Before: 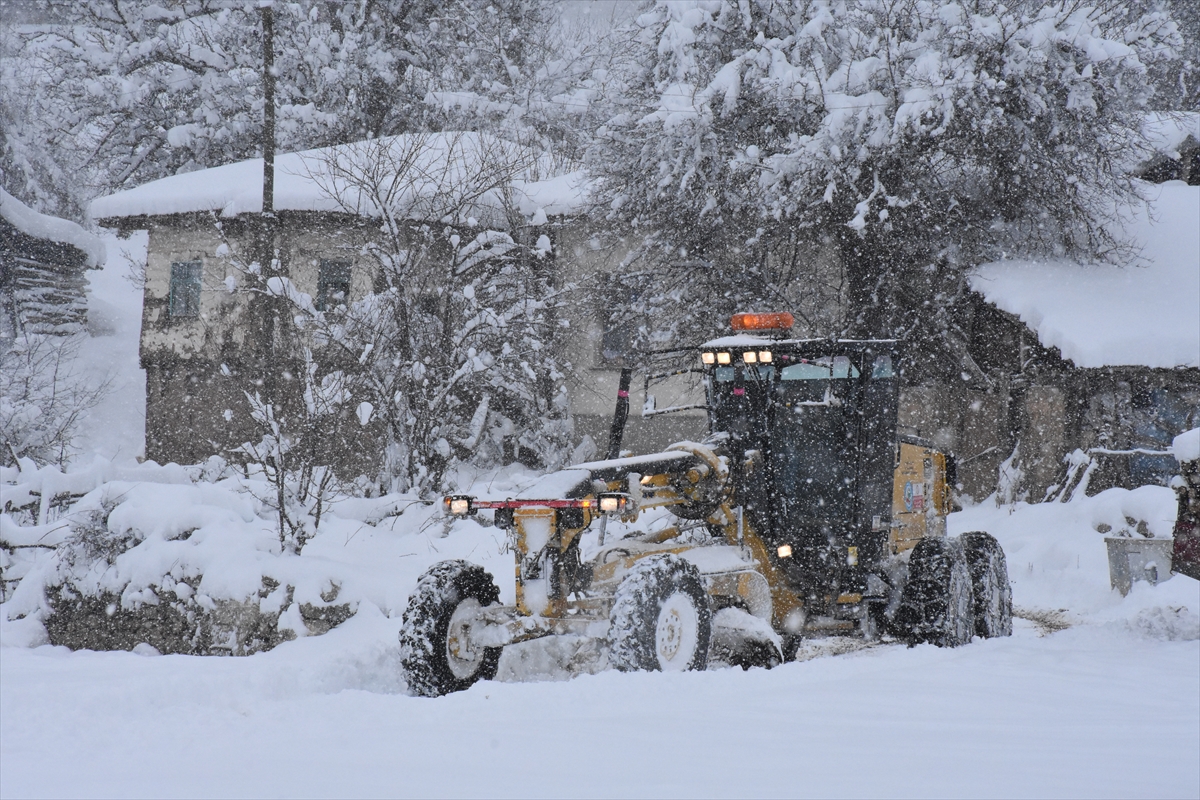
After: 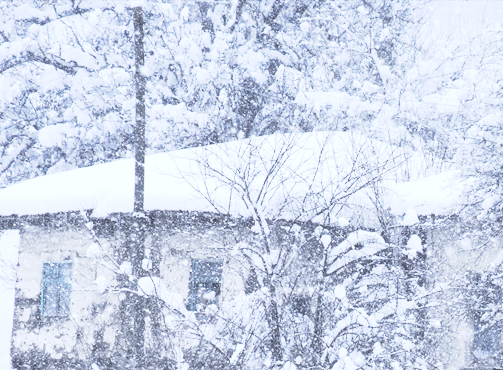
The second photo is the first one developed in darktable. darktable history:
white balance: red 0.948, green 1.02, blue 1.176
crop and rotate: left 10.817%, top 0.062%, right 47.194%, bottom 53.626%
base curve: curves: ch0 [(0, 0) (0.088, 0.125) (0.176, 0.251) (0.354, 0.501) (0.613, 0.749) (1, 0.877)], preserve colors none
exposure: black level correction 0, exposure 1.379 EV, compensate exposure bias true, compensate highlight preservation false
